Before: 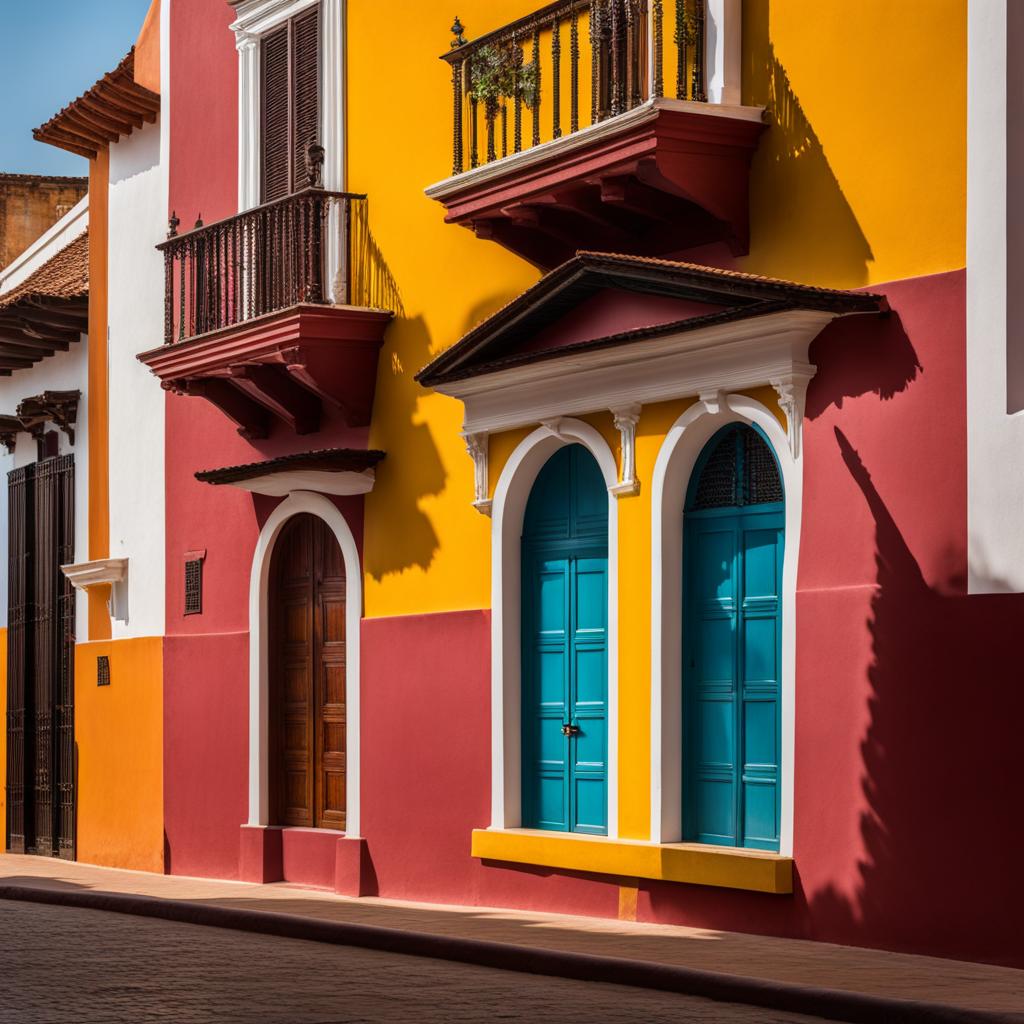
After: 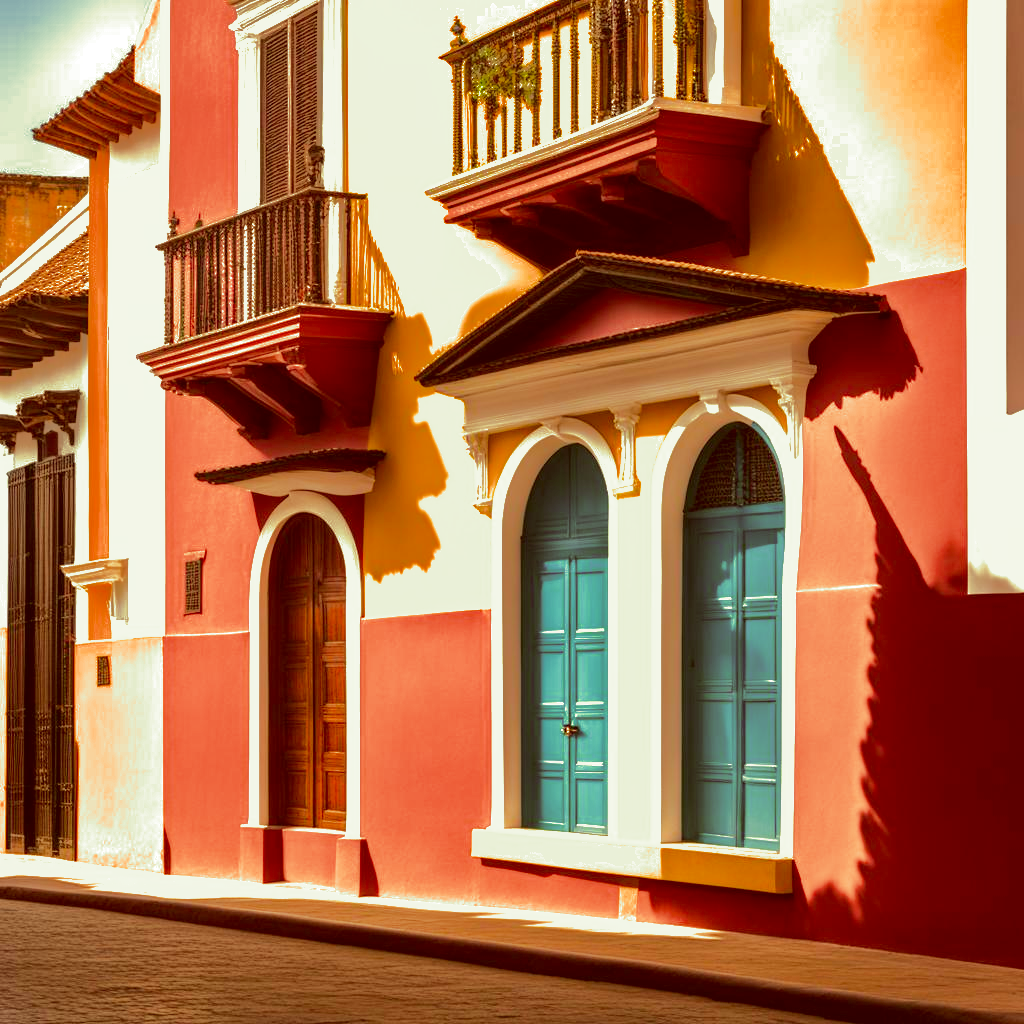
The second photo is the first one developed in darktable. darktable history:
split-toning: shadows › hue 290.82°, shadows › saturation 0.34, highlights › saturation 0.38, balance 0, compress 50%
shadows and highlights: shadows 25, highlights -70
exposure: exposure 1.223 EV, compensate highlight preservation false
color correction: highlights a* 1.12, highlights b* 24.26, shadows a* 15.58, shadows b* 24.26
